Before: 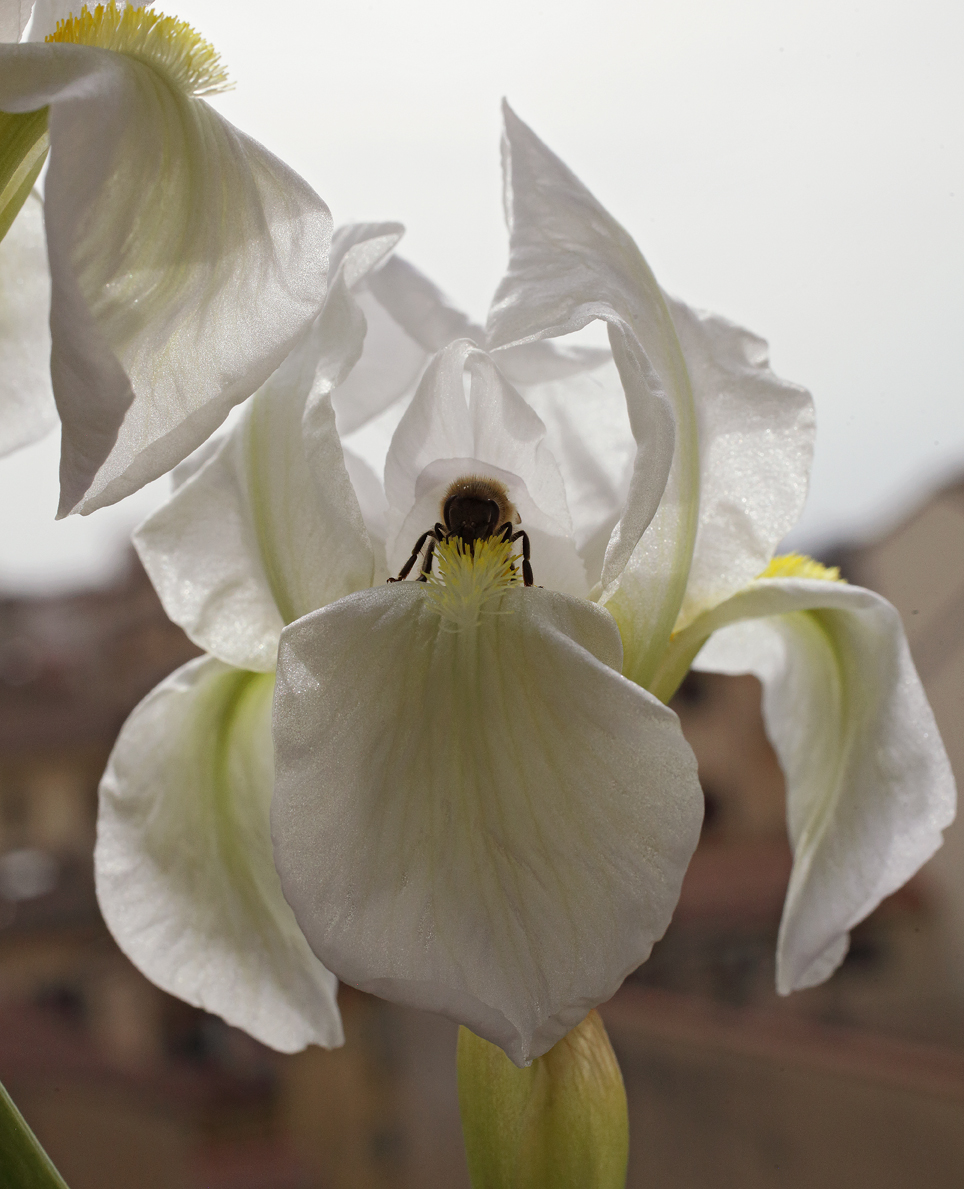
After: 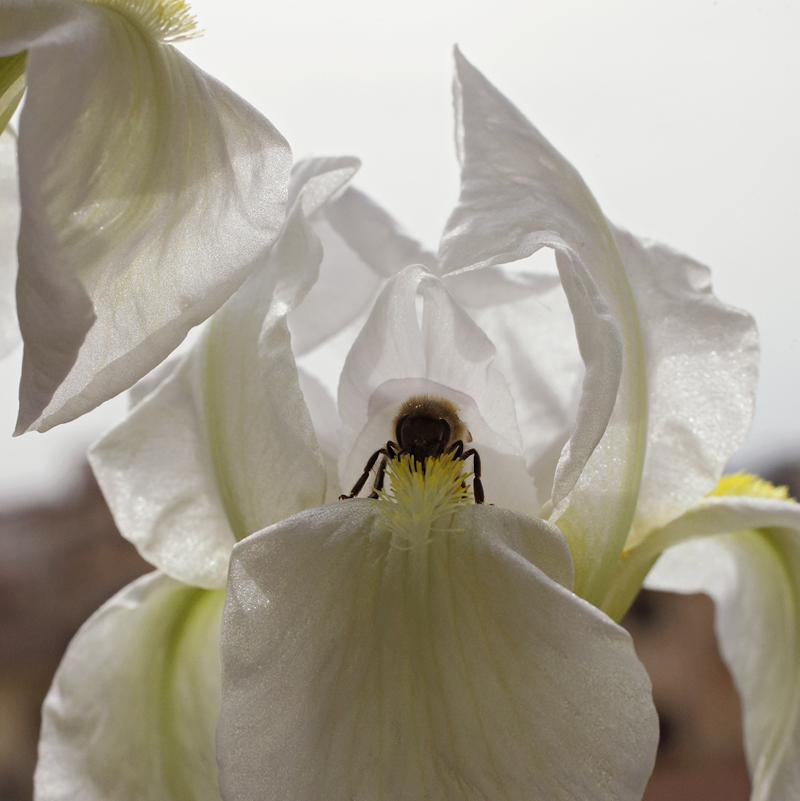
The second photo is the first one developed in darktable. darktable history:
crop: left 1.509%, top 3.452%, right 7.696%, bottom 28.452%
rotate and perspective: rotation 0.215°, lens shift (vertical) -0.139, crop left 0.069, crop right 0.939, crop top 0.002, crop bottom 0.996
